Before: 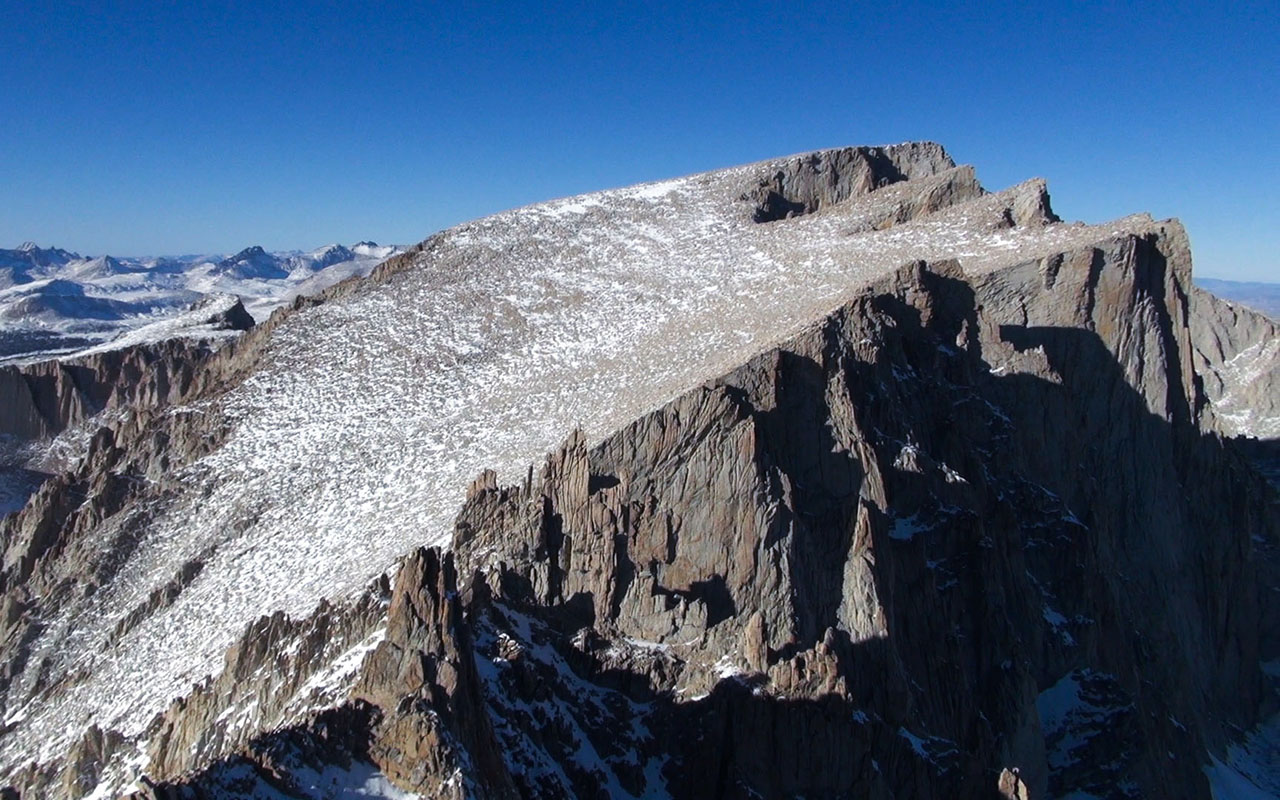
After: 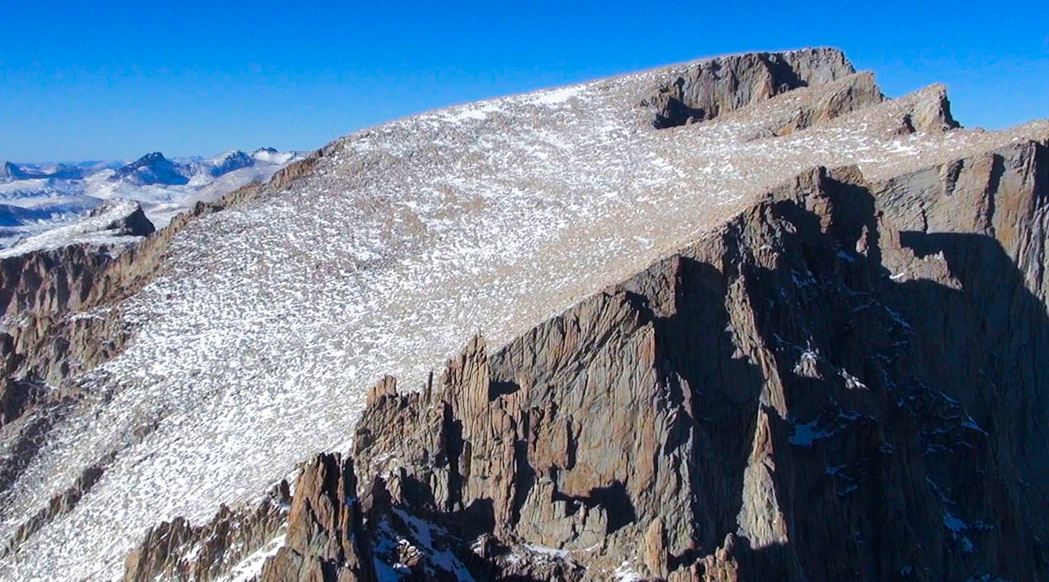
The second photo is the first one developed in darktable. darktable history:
crop: left 7.856%, top 11.836%, right 10.12%, bottom 15.387%
color balance rgb: perceptual saturation grading › global saturation 25%, perceptual brilliance grading › mid-tones 10%, perceptual brilliance grading › shadows 15%, global vibrance 20%
